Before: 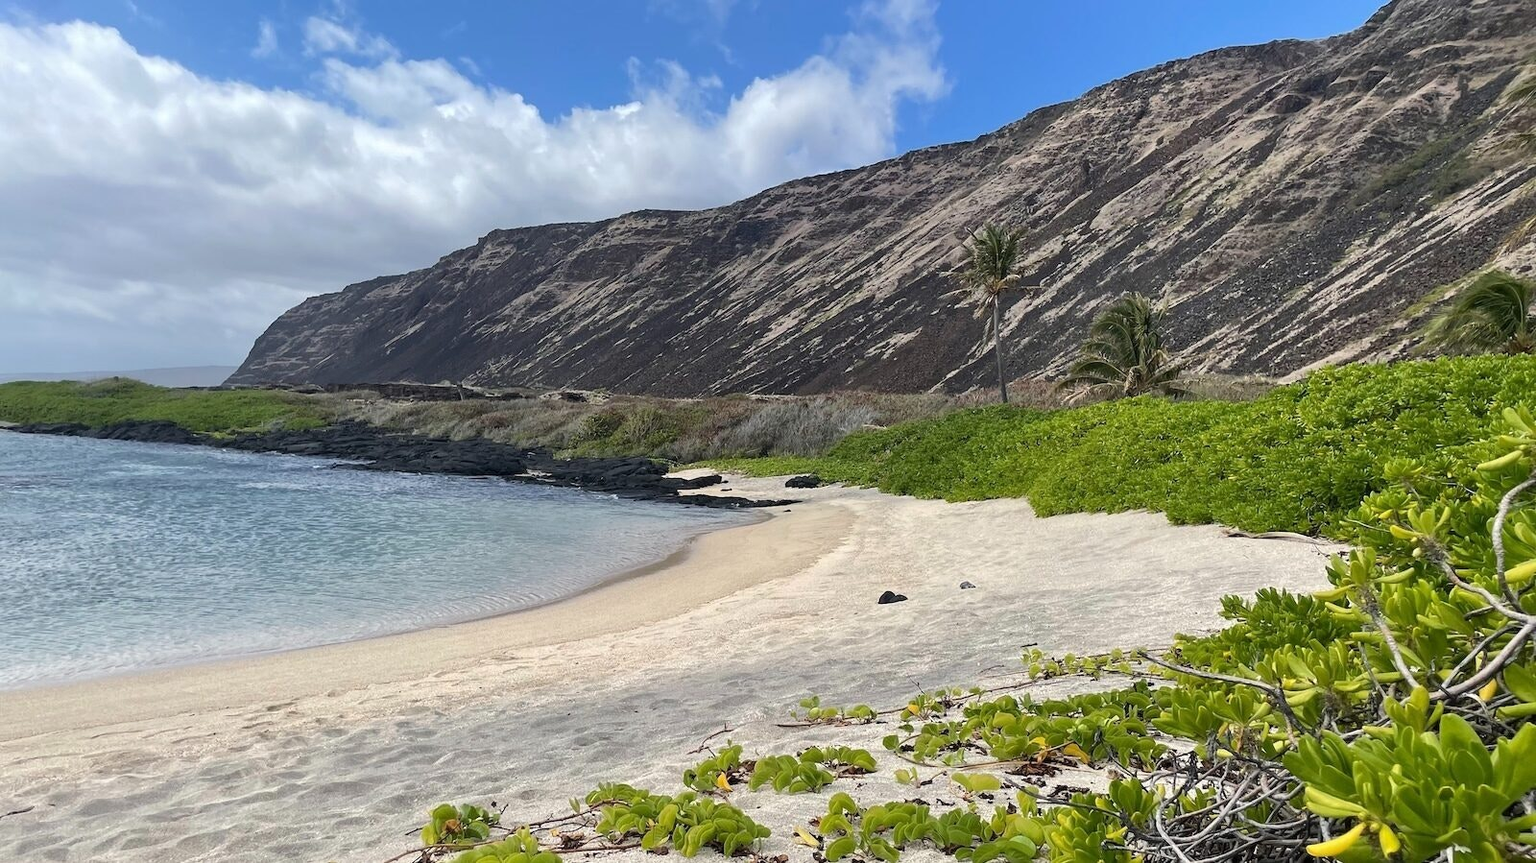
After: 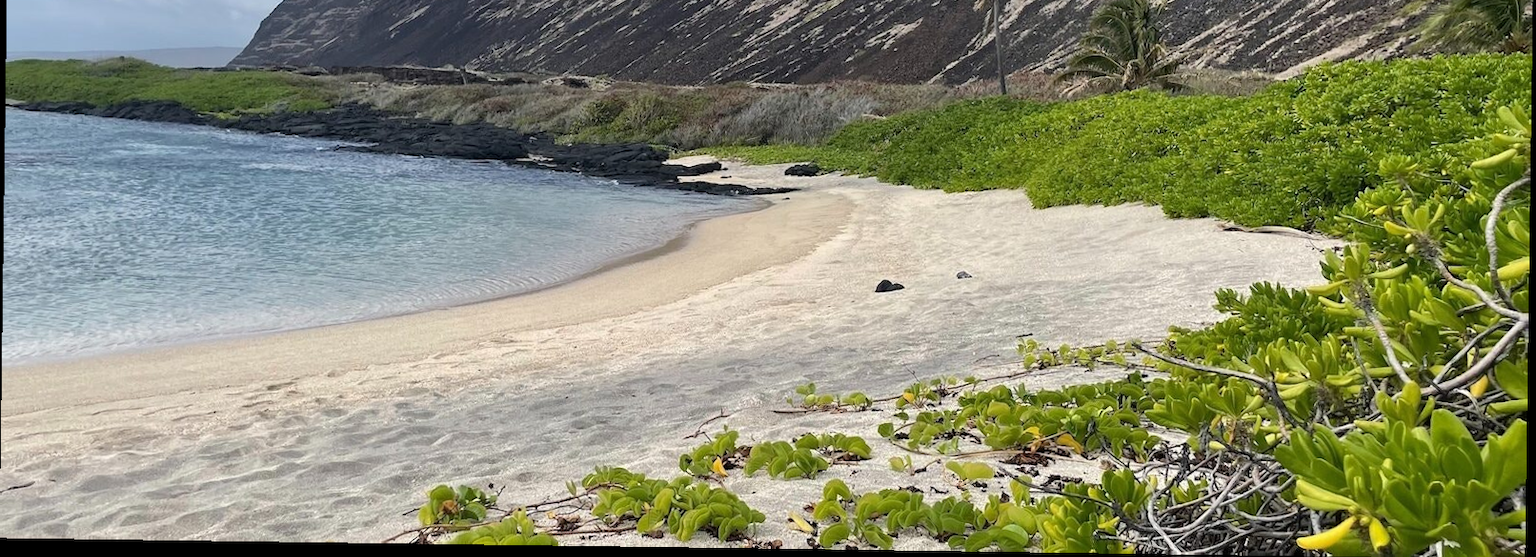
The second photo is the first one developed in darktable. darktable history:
crop and rotate: top 36.435%
color balance rgb: saturation formula JzAzBz (2021)
white balance: emerald 1
rotate and perspective: rotation 0.8°, automatic cropping off
